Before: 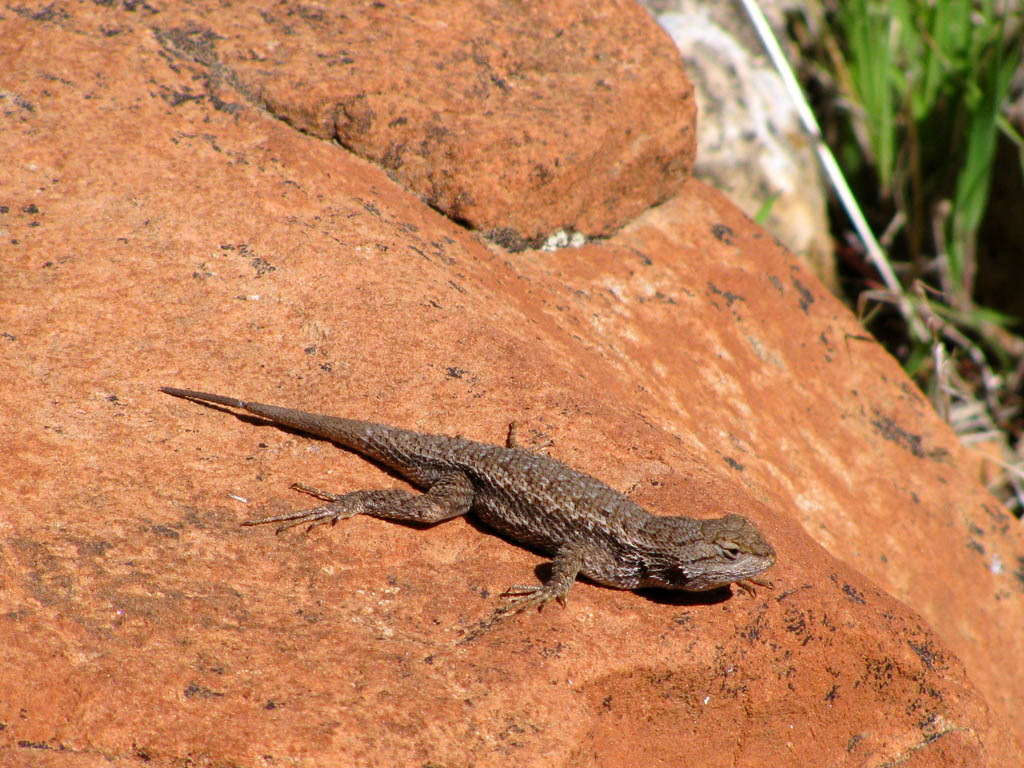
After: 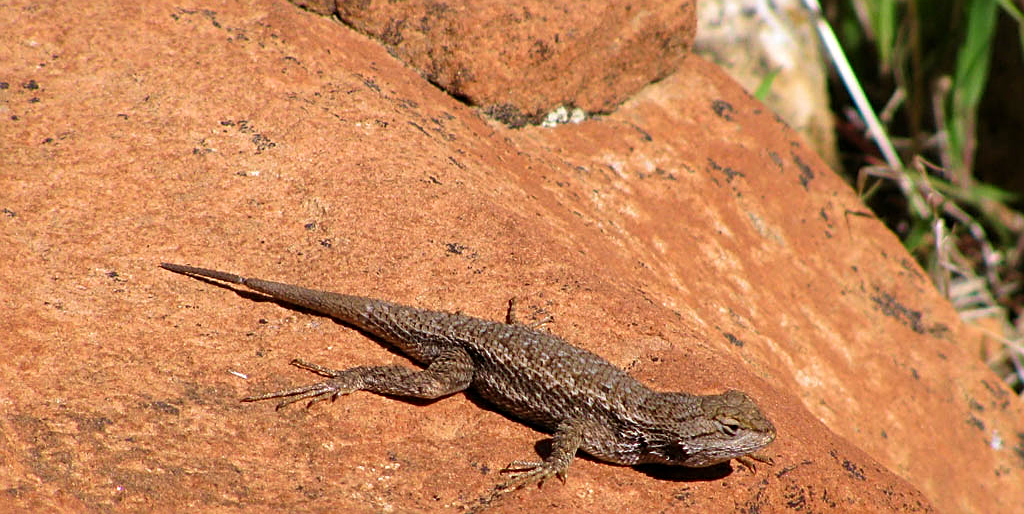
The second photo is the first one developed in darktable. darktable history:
sharpen: on, module defaults
velvia: on, module defaults
crop: top 16.268%, bottom 16.687%
